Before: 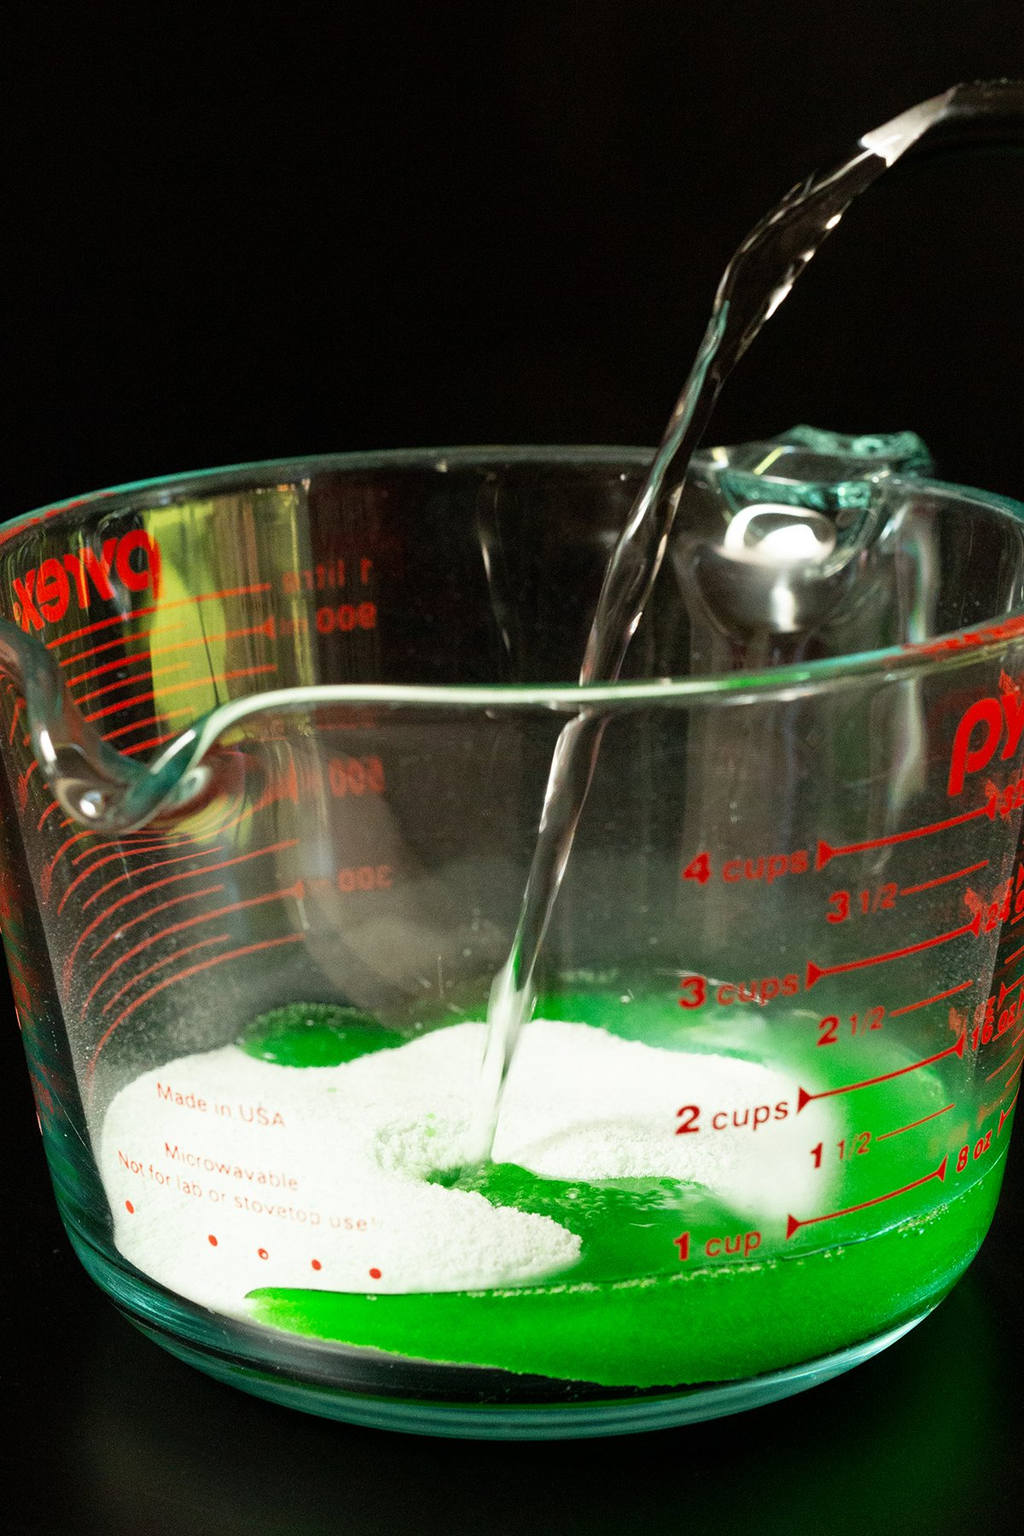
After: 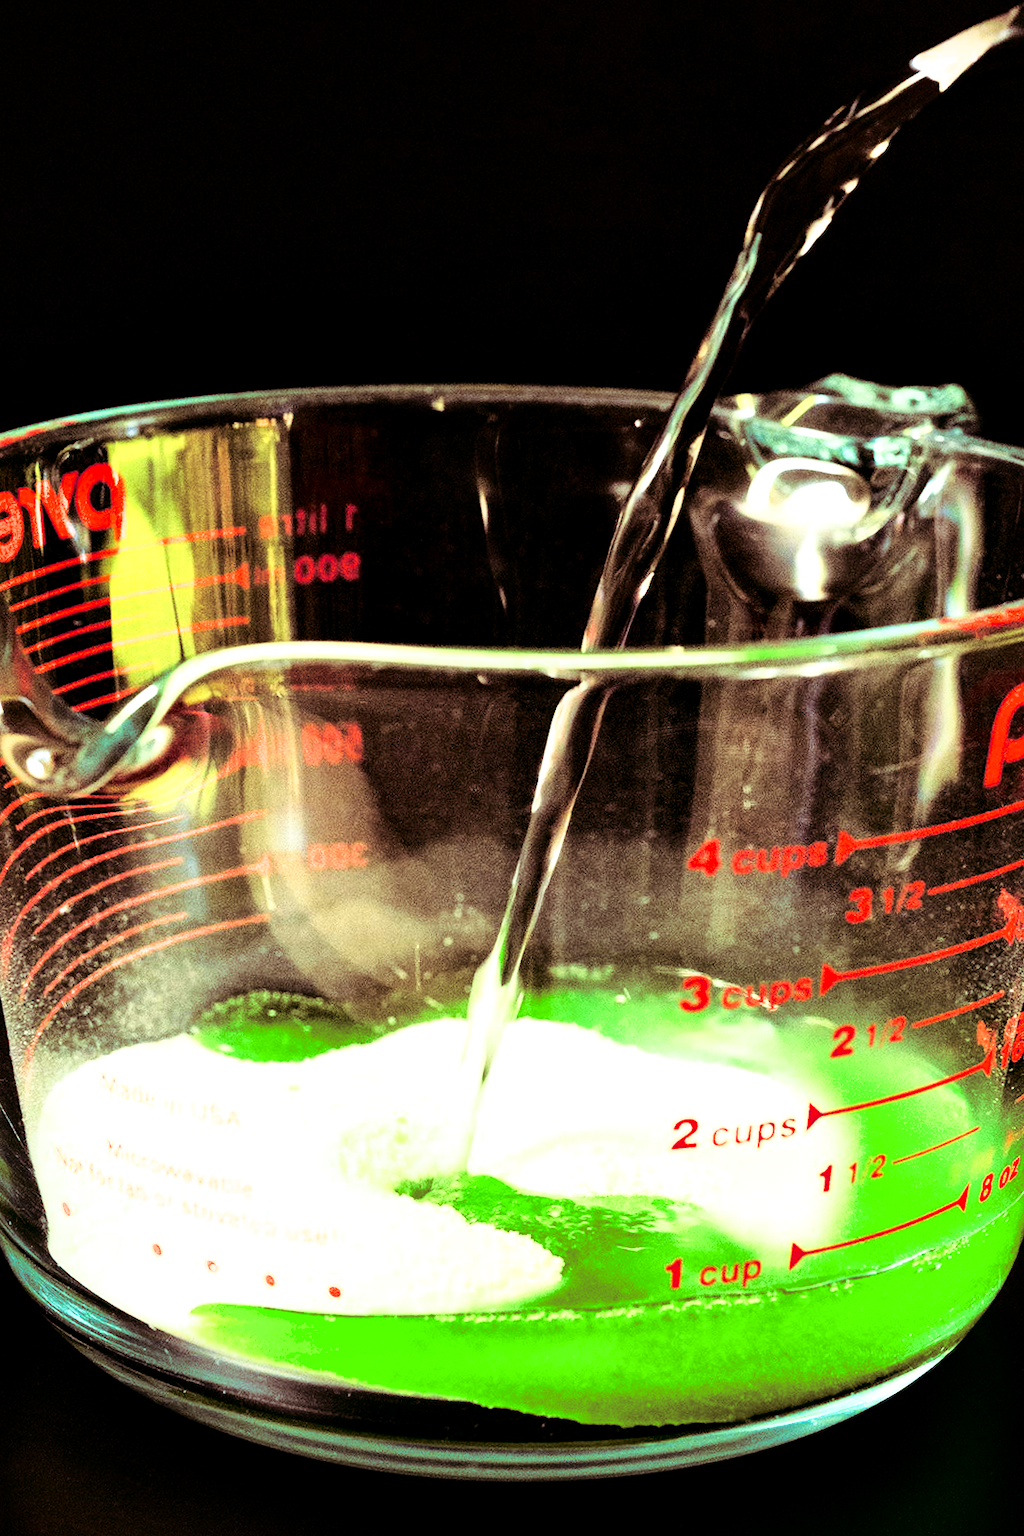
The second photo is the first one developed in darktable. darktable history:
base curve: curves: ch0 [(0, 0) (0.028, 0.03) (0.121, 0.232) (0.46, 0.748) (0.859, 0.968) (1, 1)]
white balance: red 1.004, blue 1.024
split-toning: shadows › hue 360°
crop and rotate: angle -1.96°, left 3.097%, top 4.154%, right 1.586%, bottom 0.529%
tone curve: curves: ch0 [(0, 0) (0.074, 0.04) (0.157, 0.1) (0.472, 0.515) (0.635, 0.731) (0.768, 0.878) (0.899, 0.969) (1, 1)]; ch1 [(0, 0) (0.08, 0.08) (0.3, 0.3) (0.5, 0.5) (0.539, 0.558) (0.586, 0.658) (0.69, 0.787) (0.92, 0.92) (1, 1)]; ch2 [(0, 0) (0.08, 0.08) (0.3, 0.3) (0.5, 0.5) (0.543, 0.597) (0.597, 0.679) (0.92, 0.92) (1, 1)], color space Lab, independent channels, preserve colors none
local contrast: mode bilateral grid, contrast 25, coarseness 60, detail 151%, midtone range 0.2
